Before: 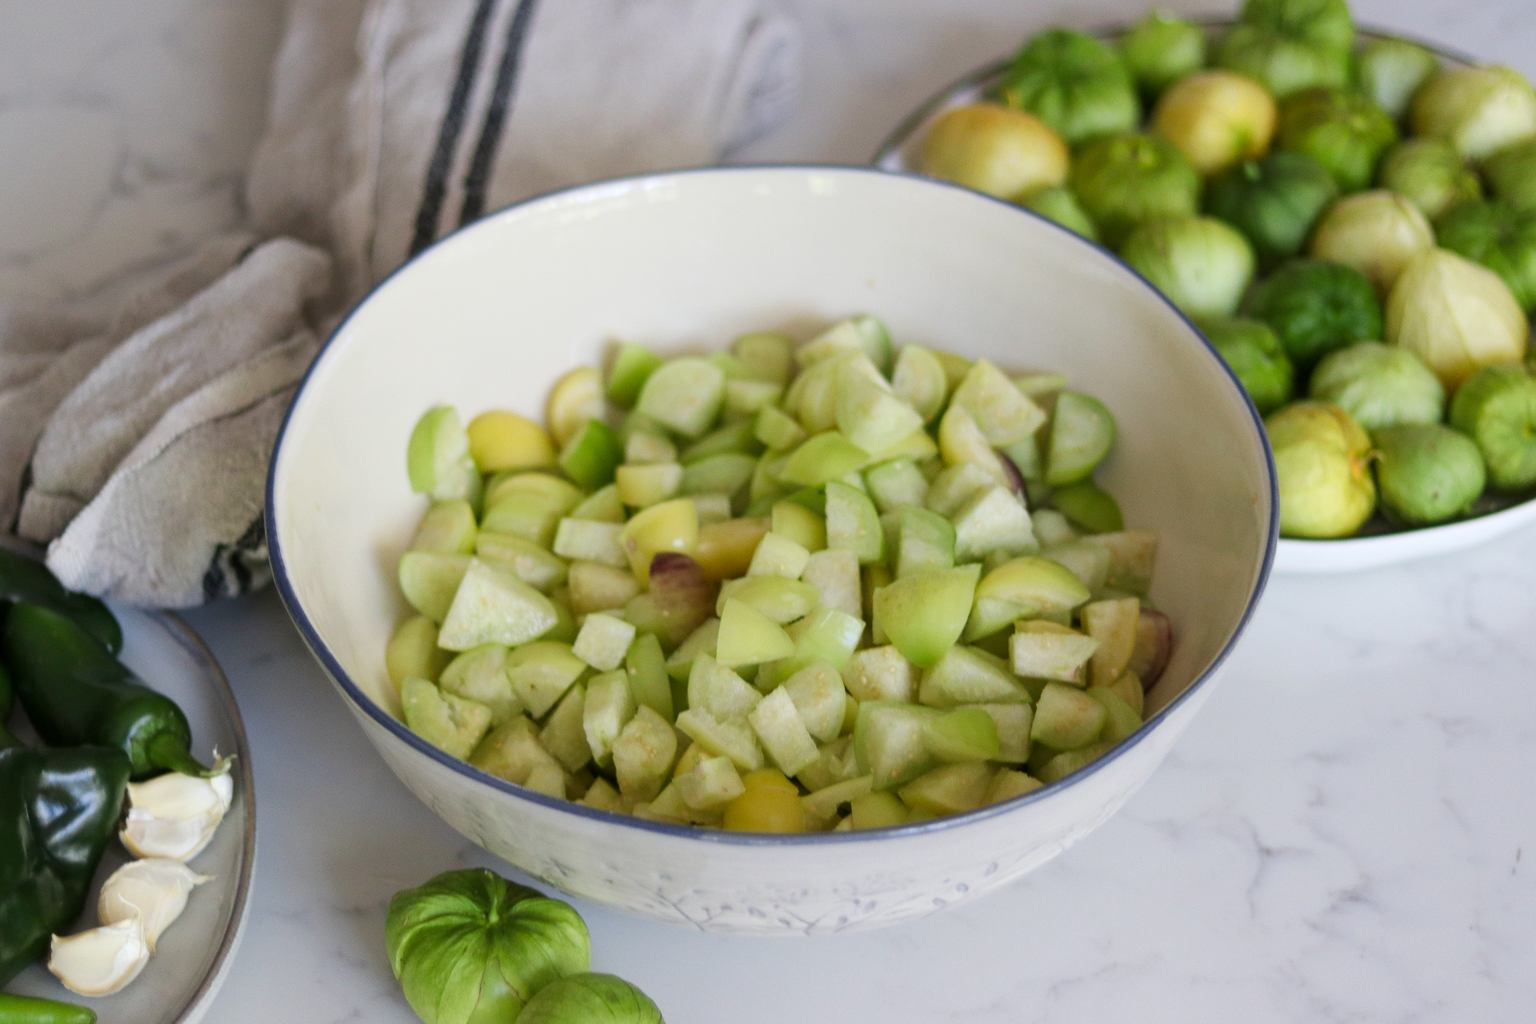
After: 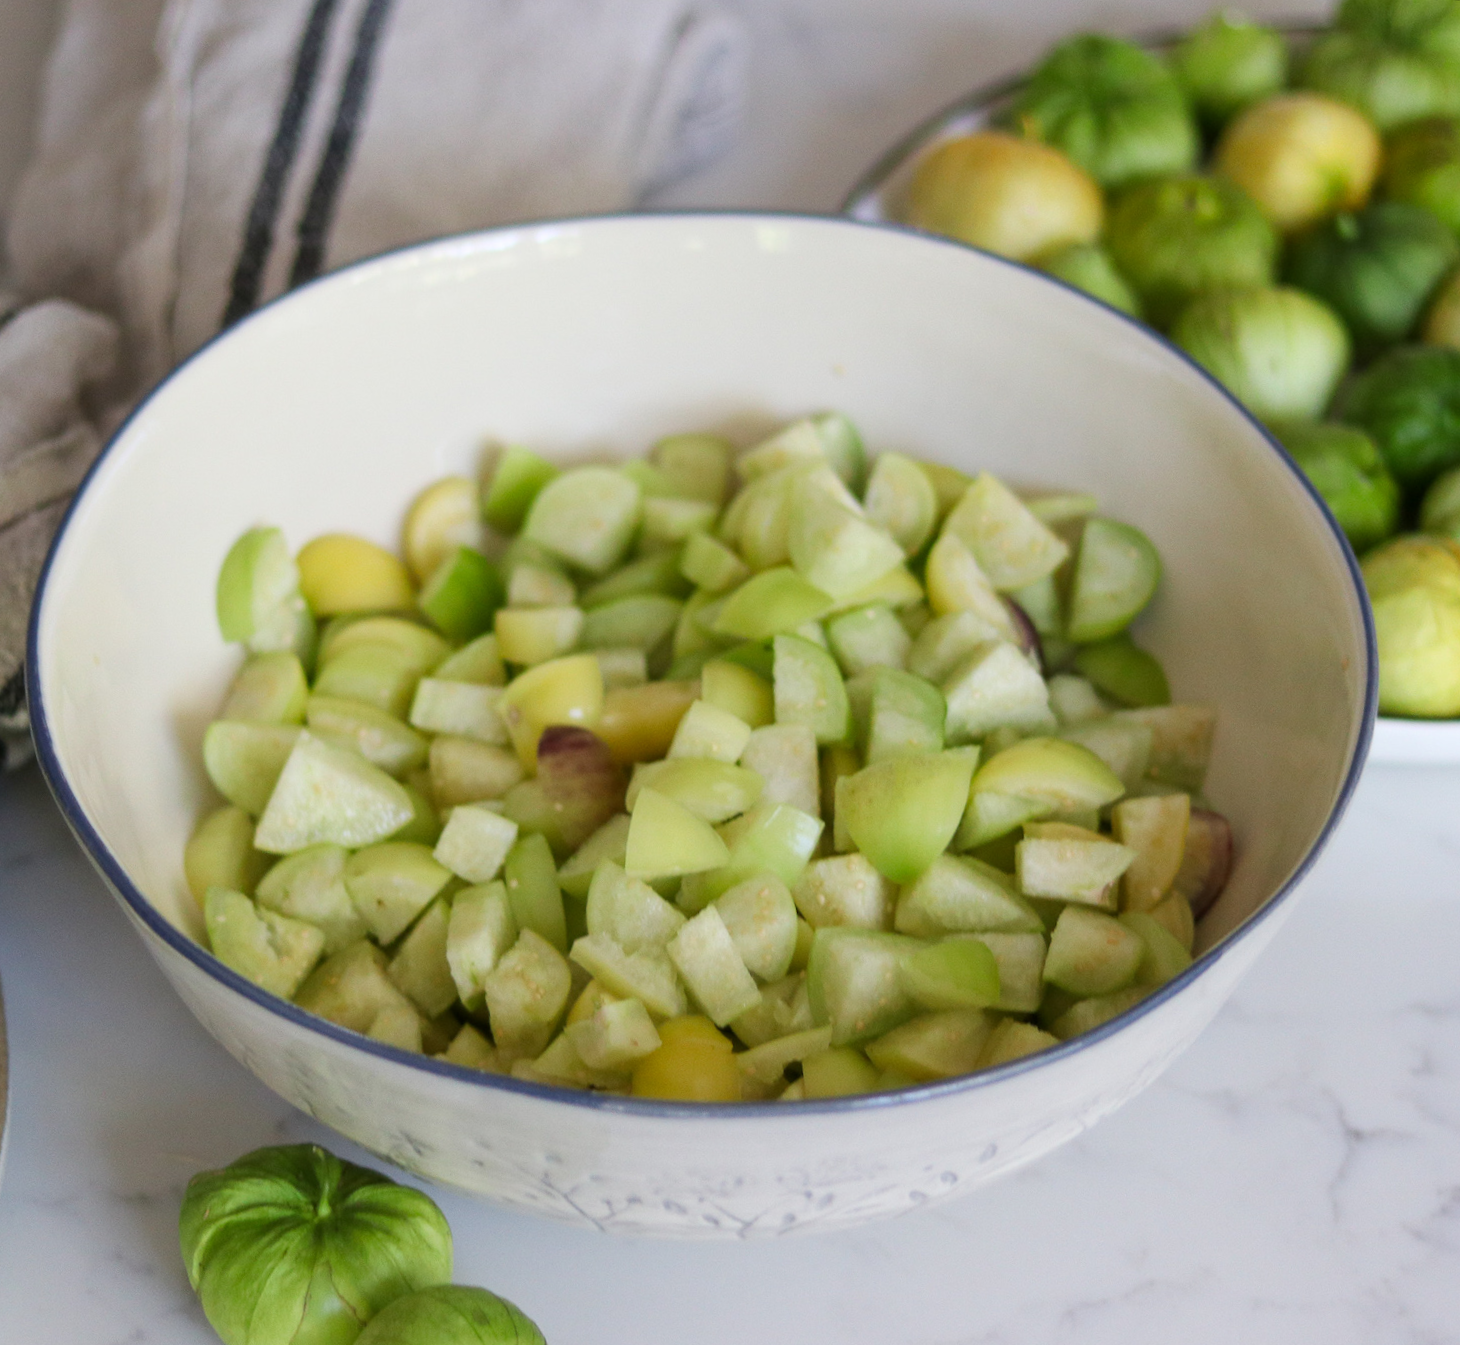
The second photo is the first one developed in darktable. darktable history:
rotate and perspective: rotation -2.56°, automatic cropping off
crop and rotate: angle -3.27°, left 14.277%, top 0.028%, right 10.766%, bottom 0.028%
